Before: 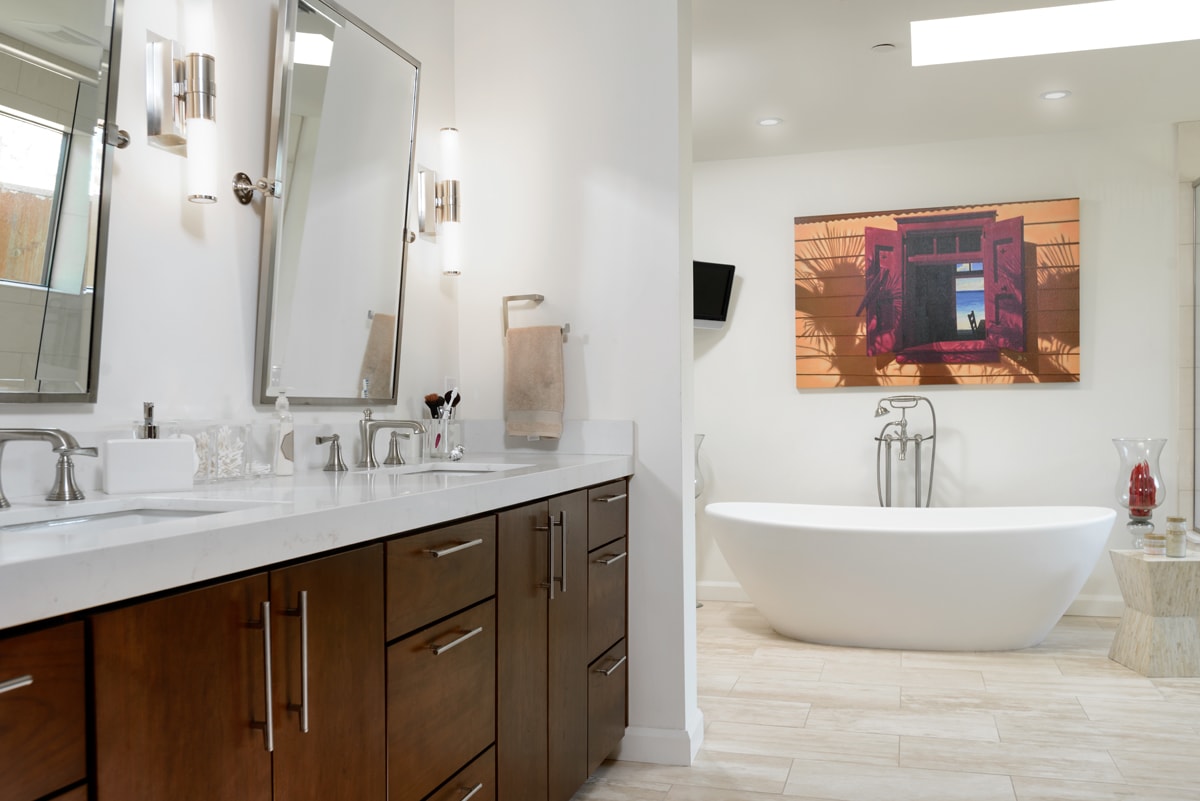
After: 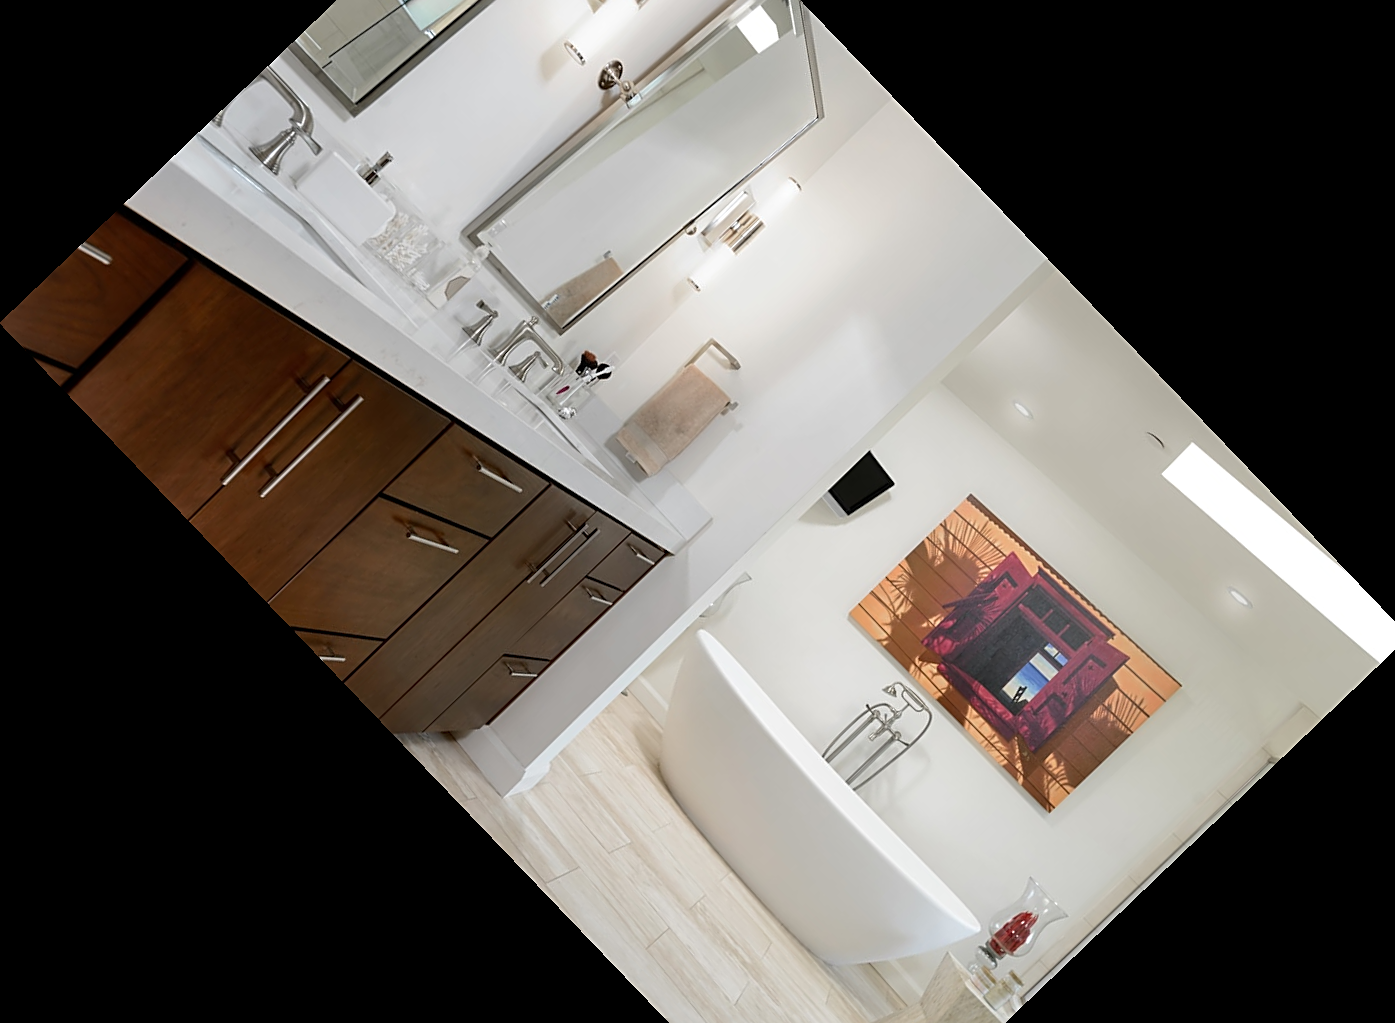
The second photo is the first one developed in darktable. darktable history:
sharpen: on, module defaults
crop and rotate: angle -46.26°, top 16.234%, right 0.912%, bottom 11.704%
